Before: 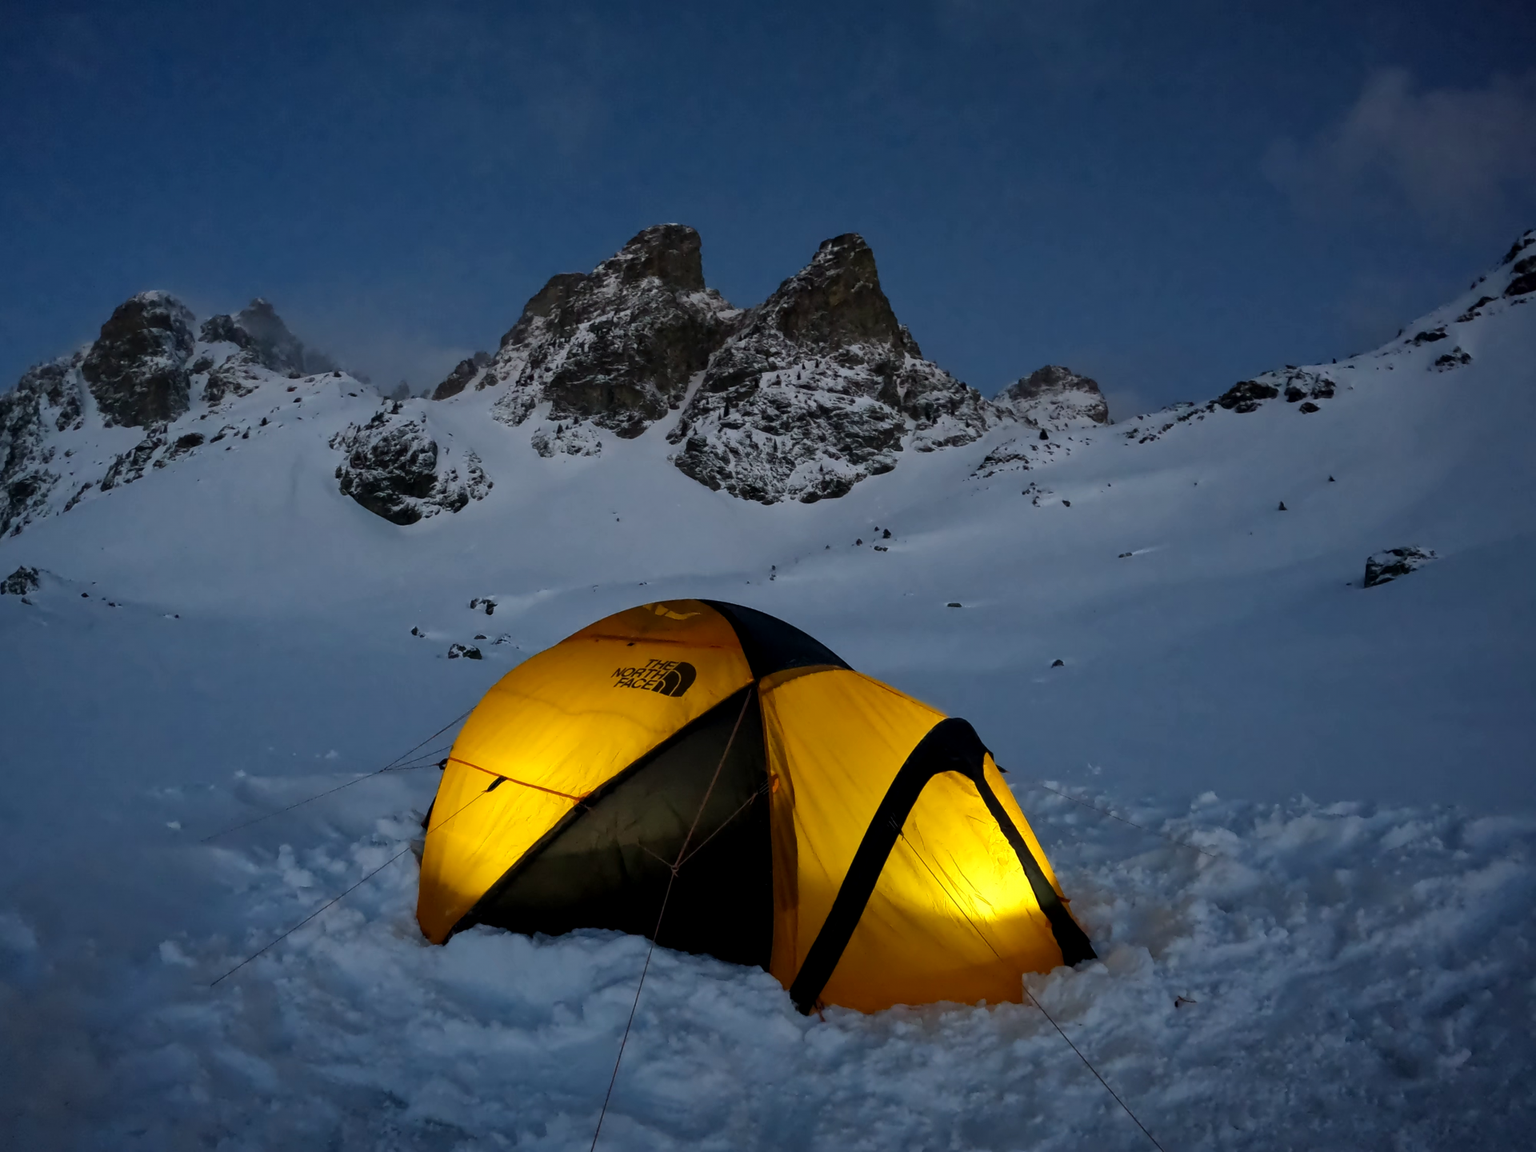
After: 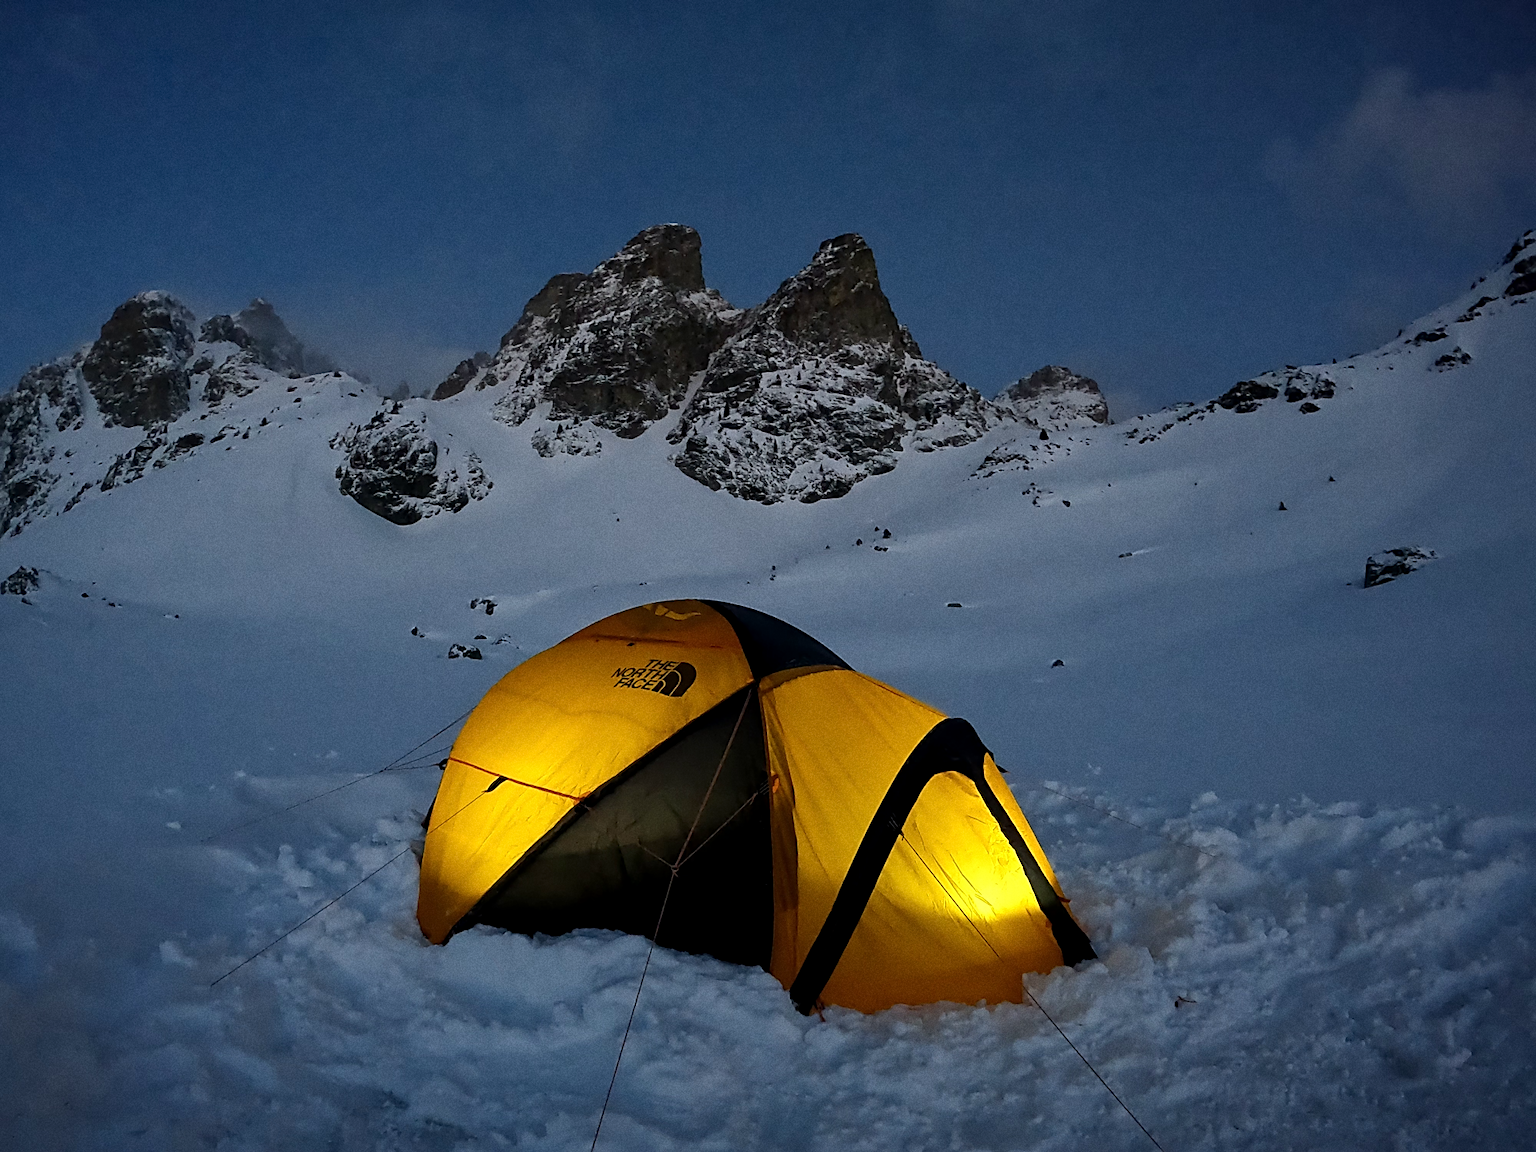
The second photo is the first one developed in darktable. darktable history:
grain: on, module defaults
sharpen: amount 0.75
